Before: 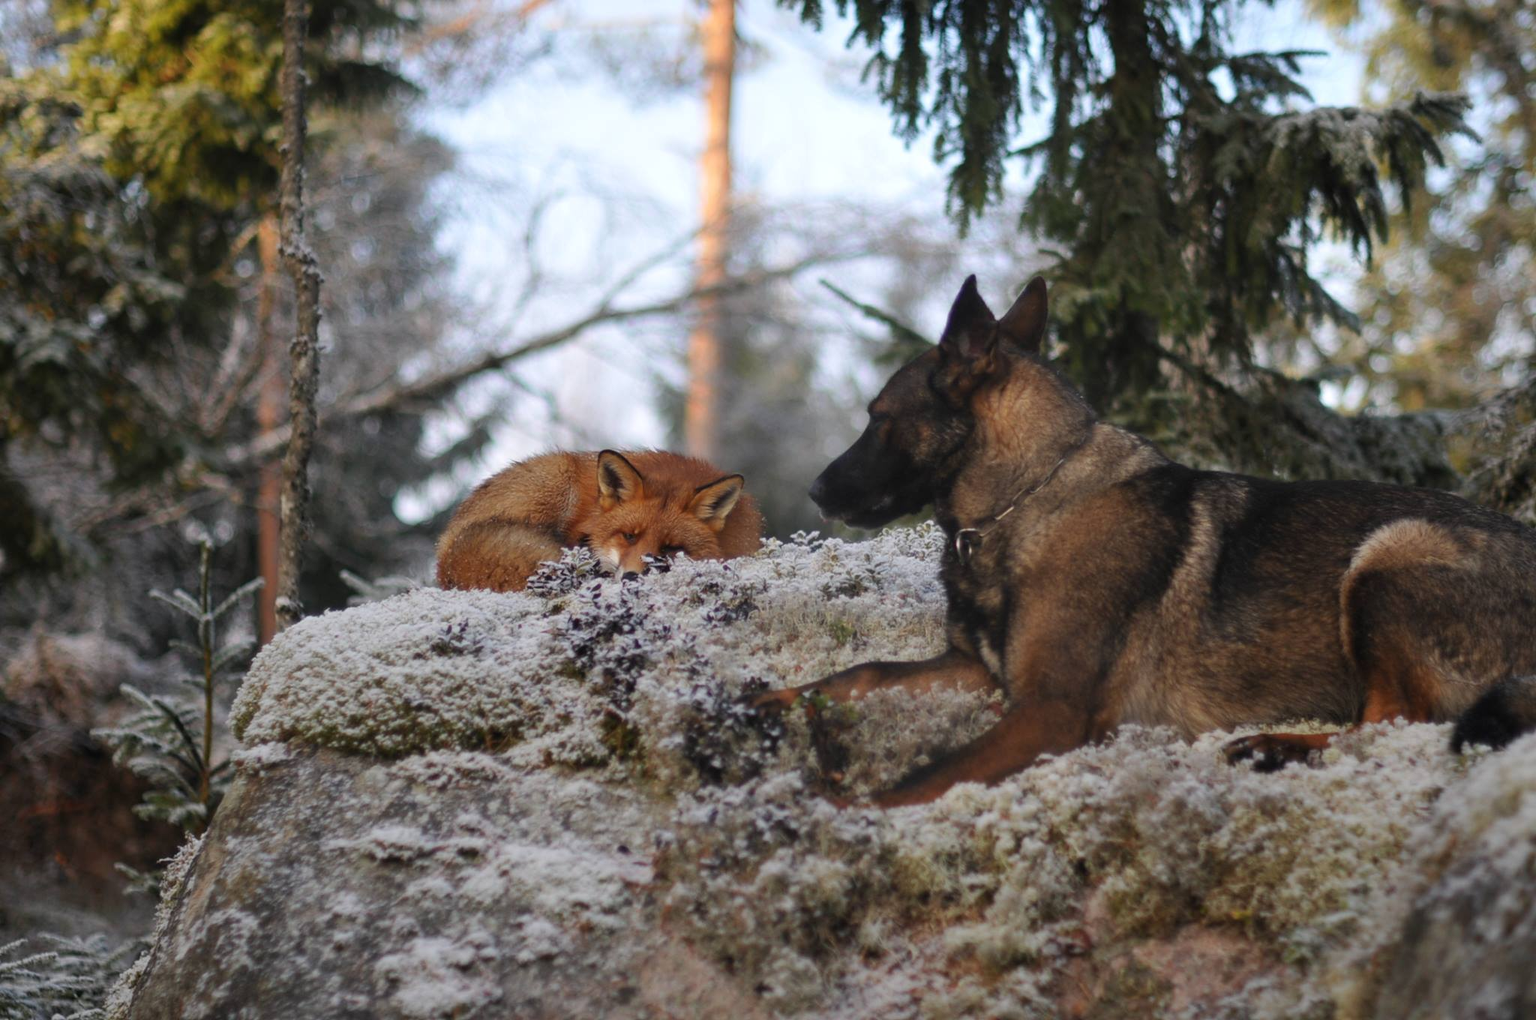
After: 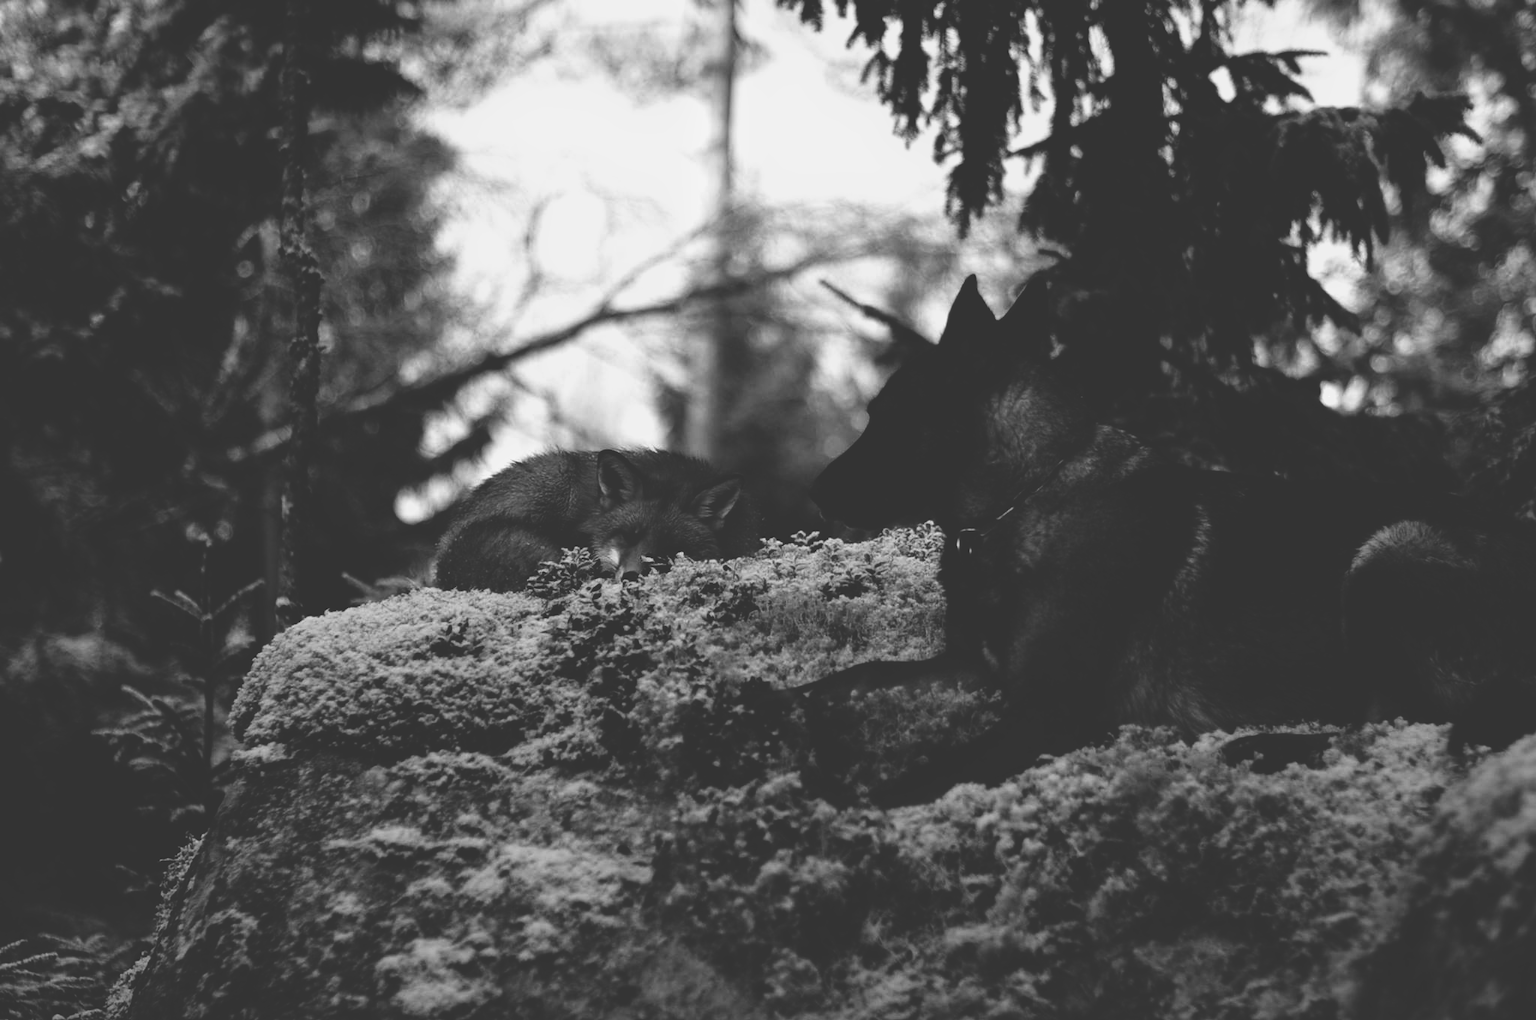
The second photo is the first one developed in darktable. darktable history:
monochrome: a 73.58, b 64.21
base curve: curves: ch0 [(0, 0.036) (0.083, 0.04) (0.804, 1)], preserve colors none
